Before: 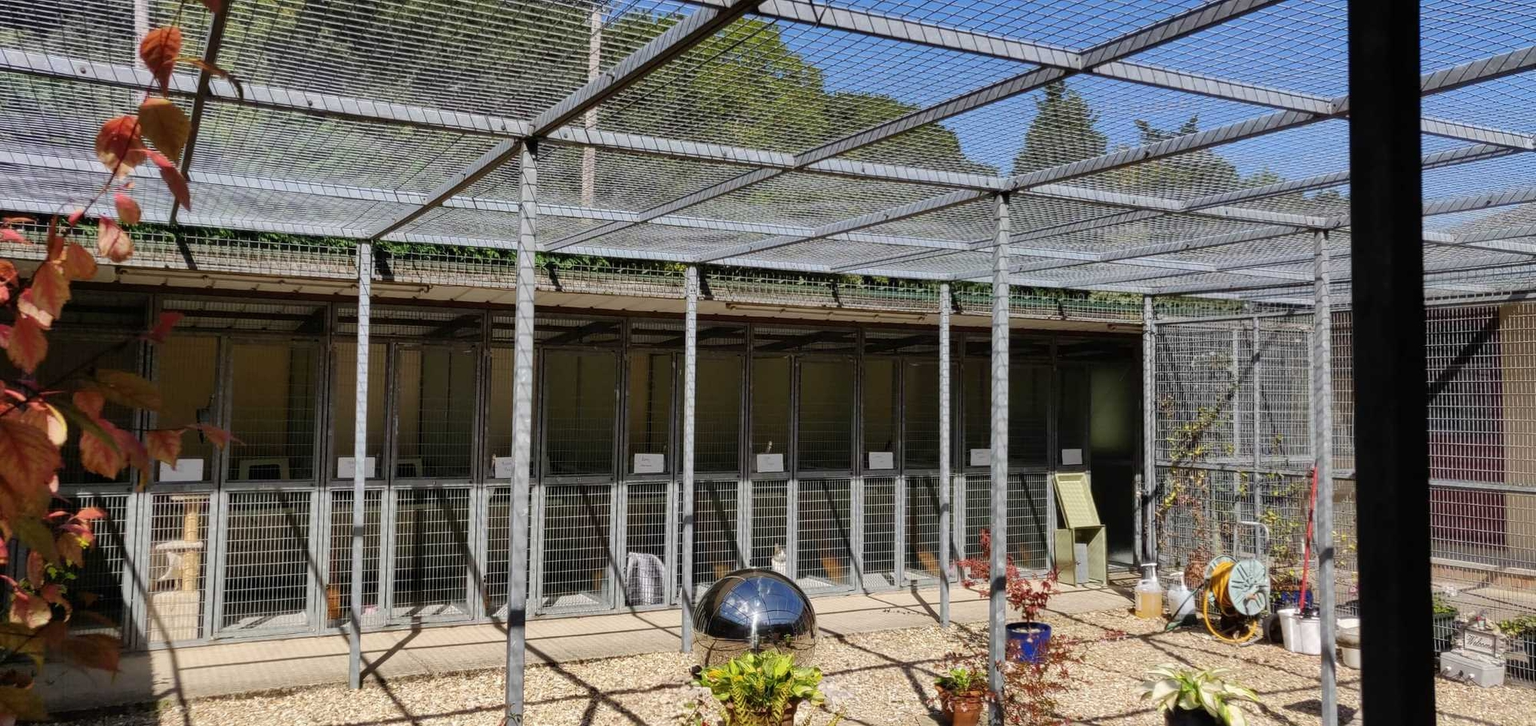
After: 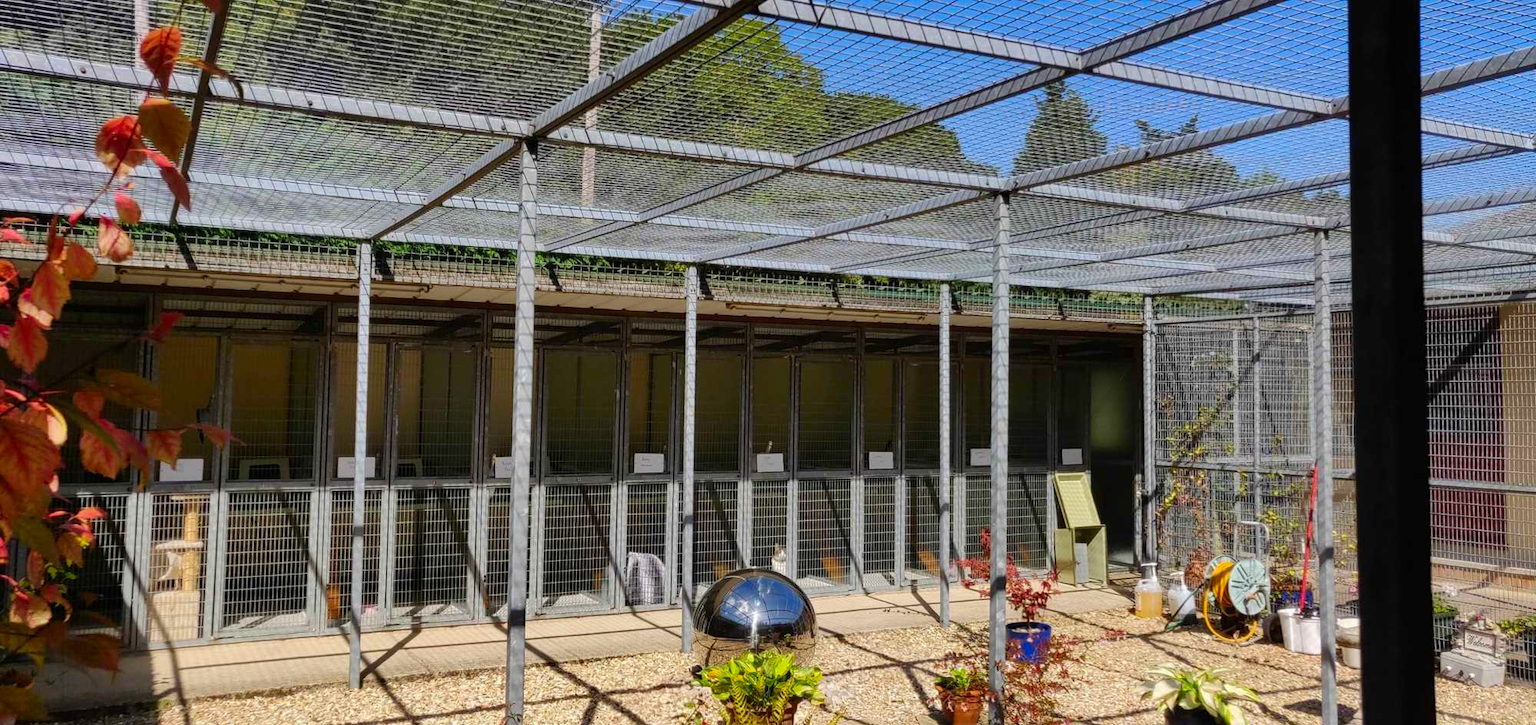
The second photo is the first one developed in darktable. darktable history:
color correction: highlights b* -0.01, saturation 1.34
